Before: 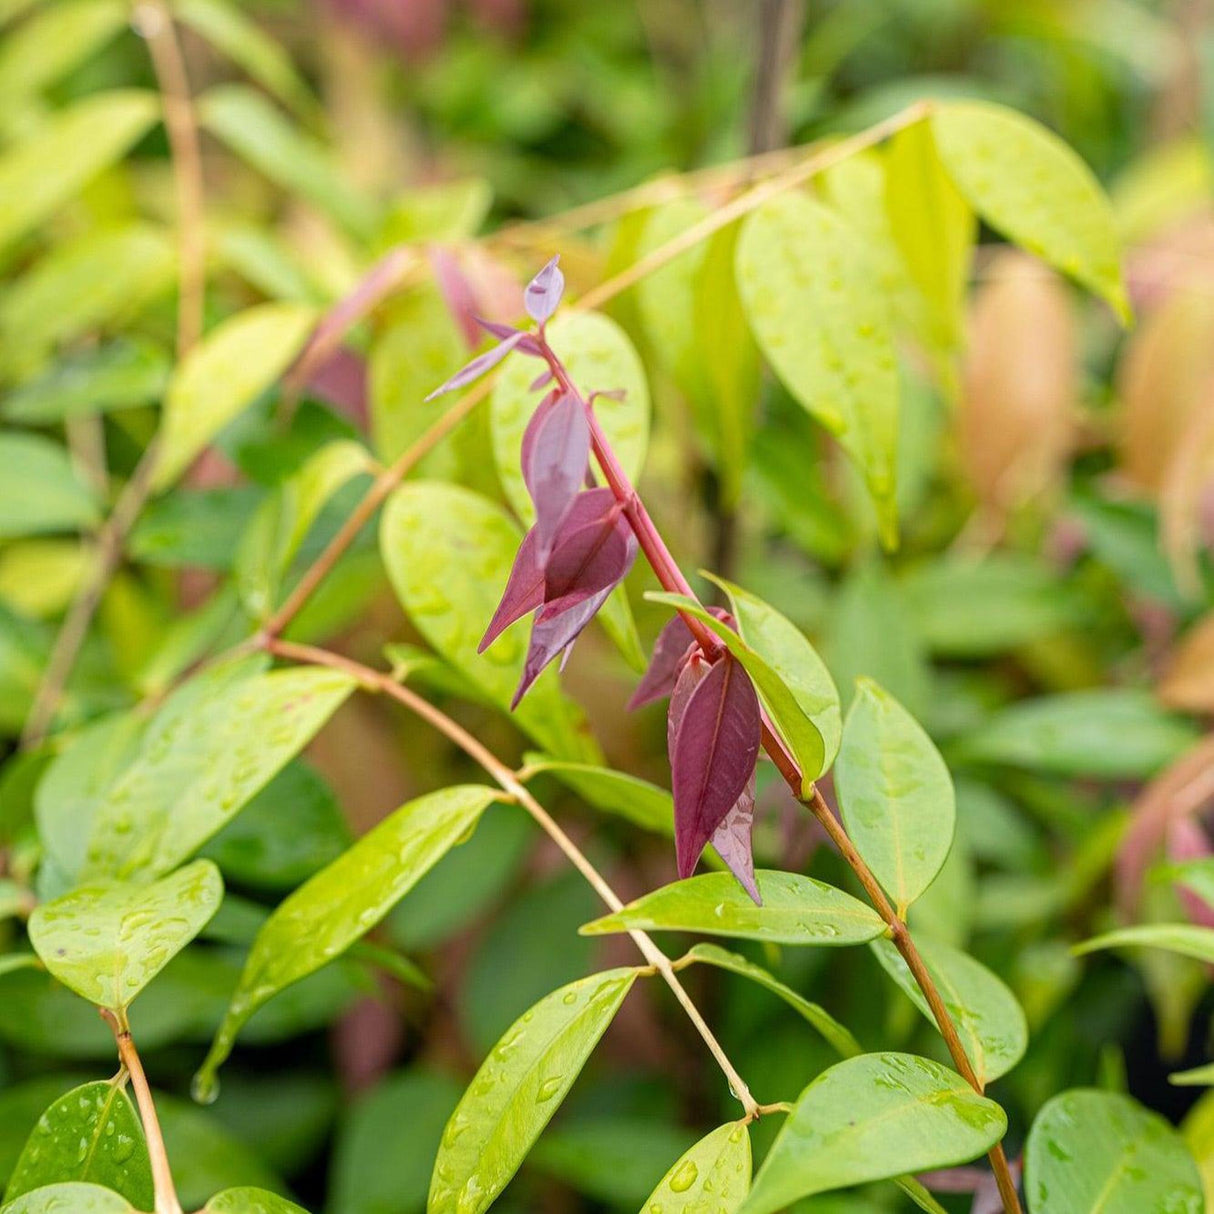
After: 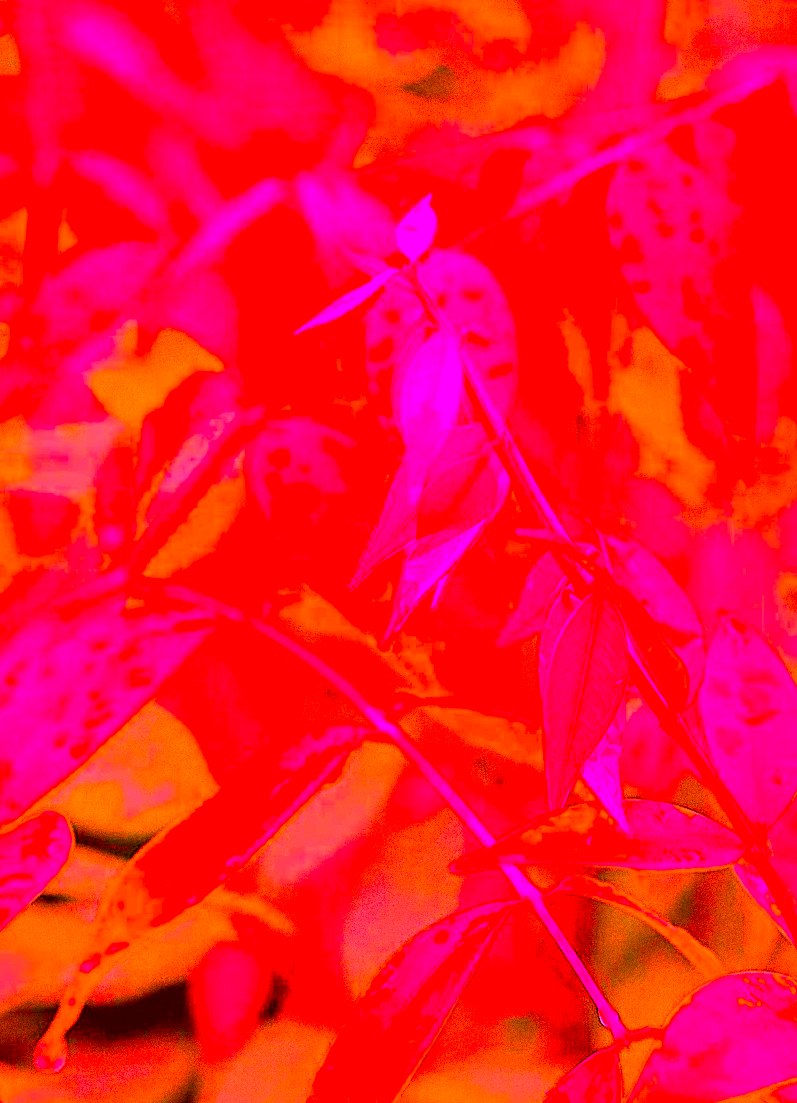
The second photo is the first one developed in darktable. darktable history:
sharpen: on, module defaults
crop and rotate: left 14.436%, right 18.898%
rotate and perspective: rotation -0.013°, lens shift (vertical) -0.027, lens shift (horizontal) 0.178, crop left 0.016, crop right 0.989, crop top 0.082, crop bottom 0.918
color balance rgb: perceptual saturation grading › global saturation 35%, perceptual saturation grading › highlights -30%, perceptual saturation grading › shadows 35%, perceptual brilliance grading › global brilliance 3%, perceptual brilliance grading › highlights -3%, perceptual brilliance grading › shadows 3%
grain: coarseness 11.82 ISO, strength 36.67%, mid-tones bias 74.17%
contrast brightness saturation: contrast 0.07, brightness 0.18, saturation 0.4
white balance: red 4.26, blue 1.802
color correction: highlights a* 9.03, highlights b* 8.71, shadows a* 40, shadows b* 40, saturation 0.8
